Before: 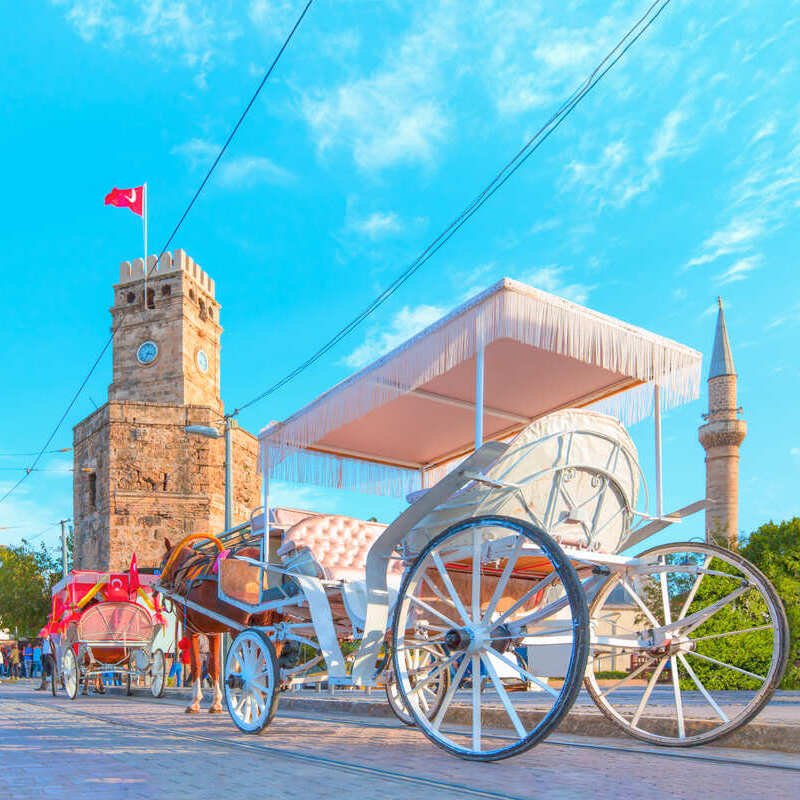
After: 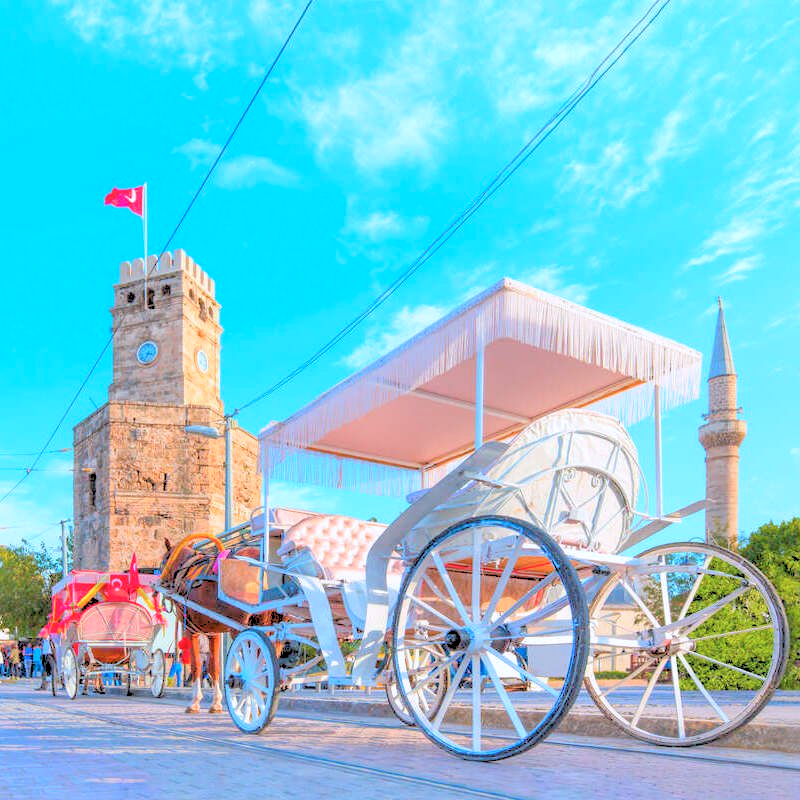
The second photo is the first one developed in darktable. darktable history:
color calibration: illuminant as shot in camera, x 0.358, y 0.373, temperature 4628.91 K
rgb levels: levels [[0.027, 0.429, 0.996], [0, 0.5, 1], [0, 0.5, 1]]
